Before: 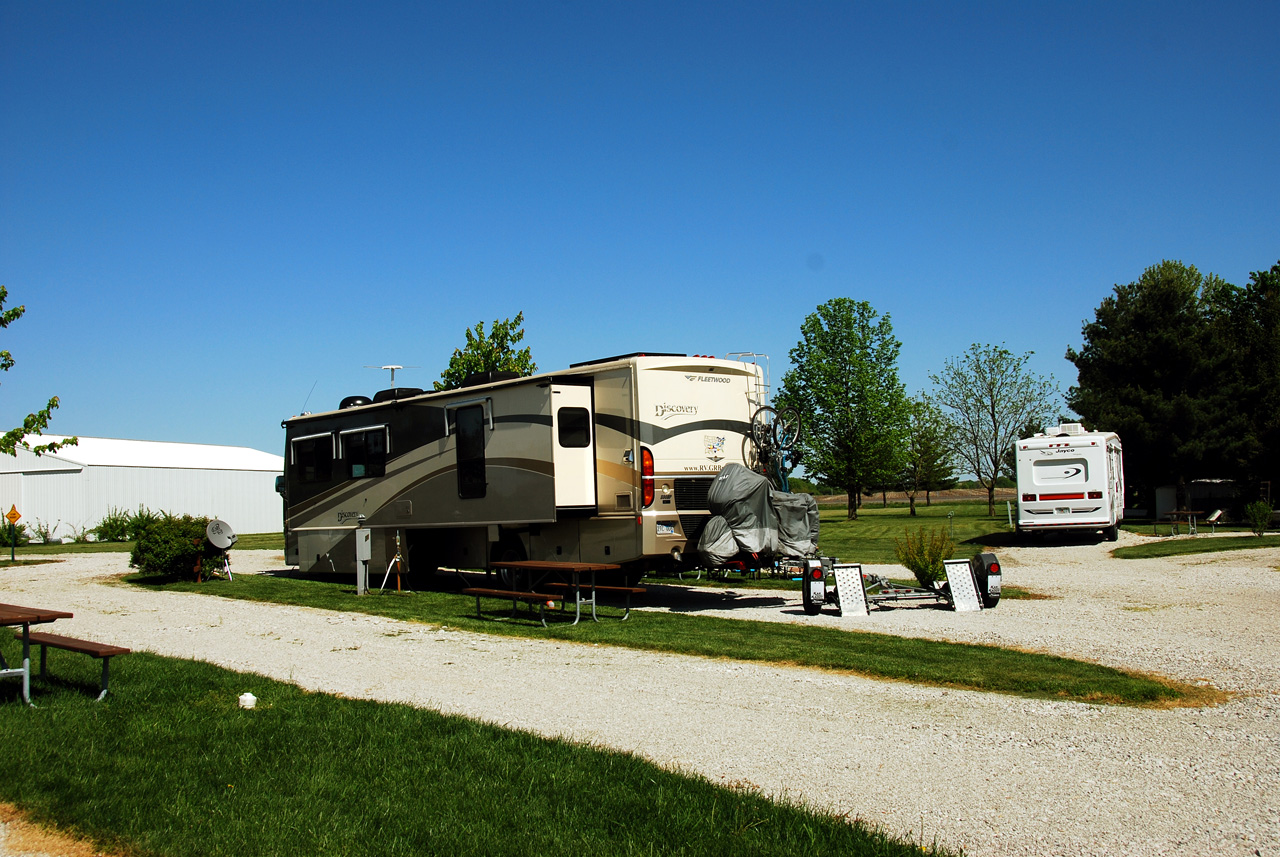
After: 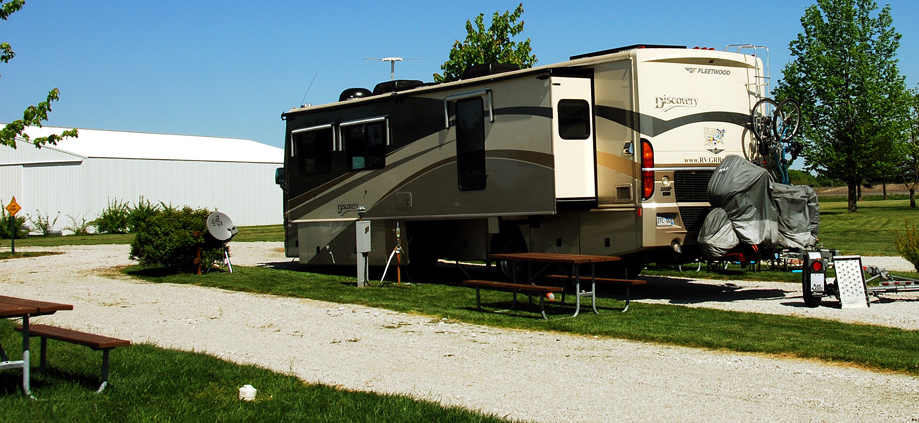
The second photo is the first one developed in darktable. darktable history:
crop: top 36.014%, right 28.189%, bottom 14.521%
